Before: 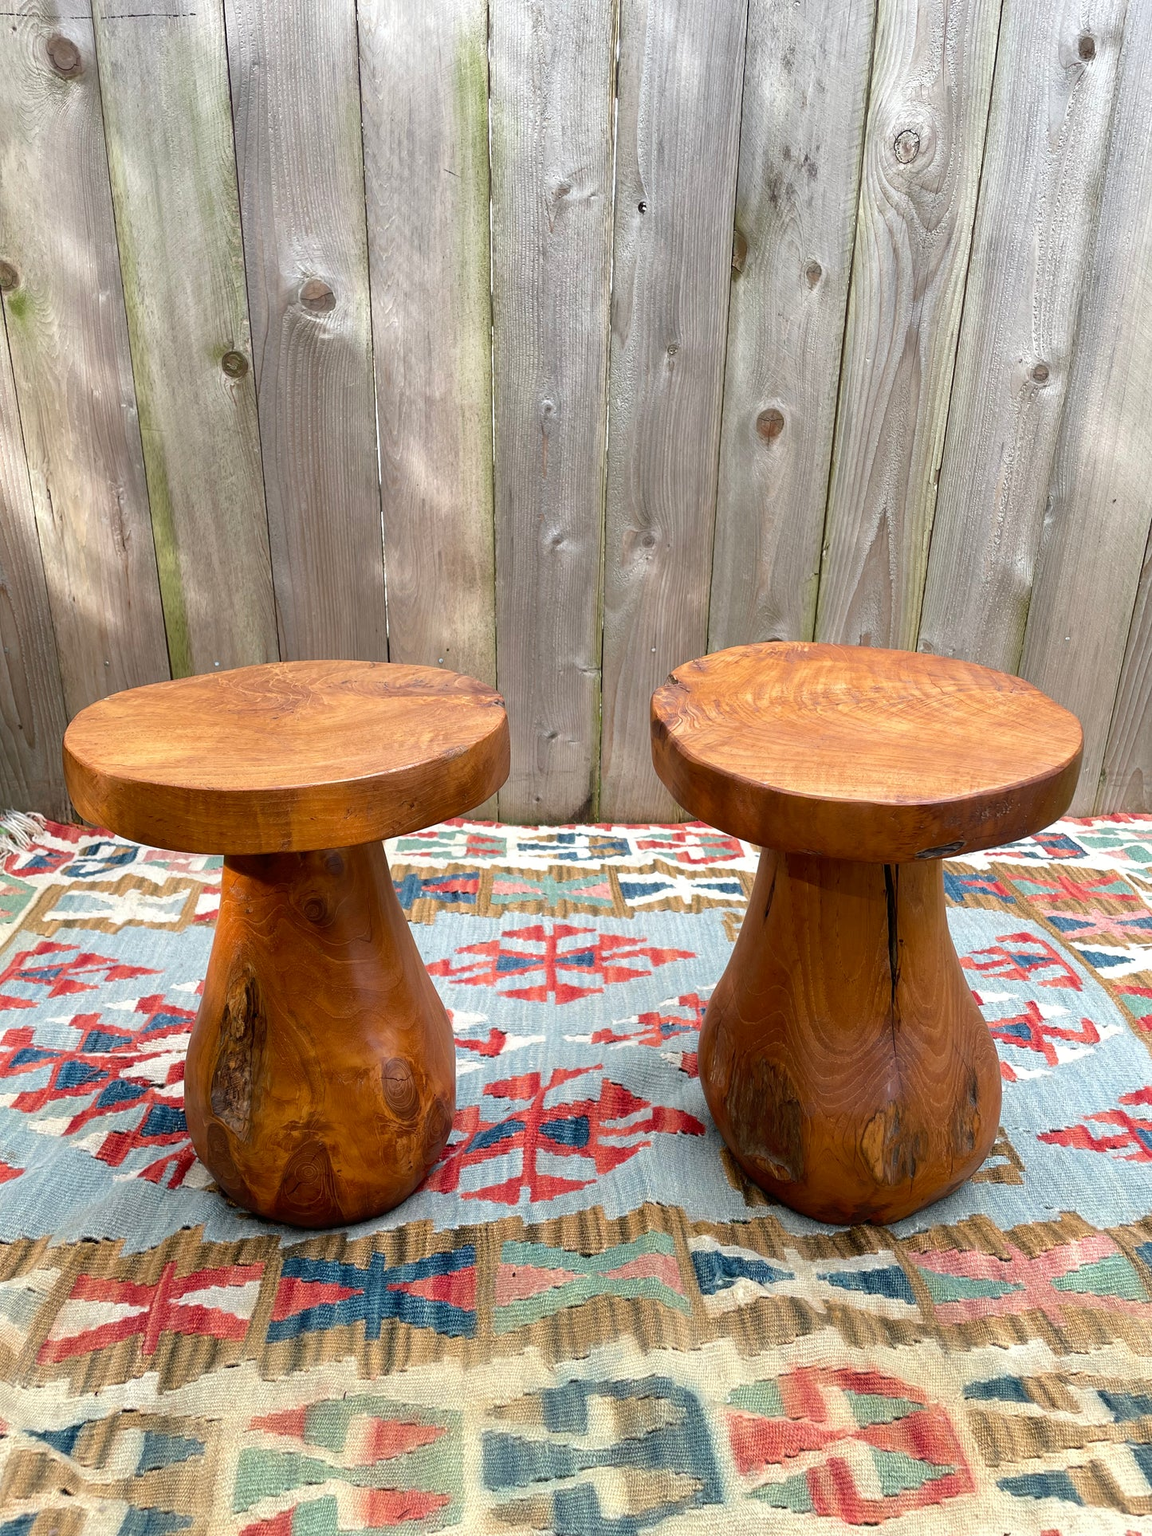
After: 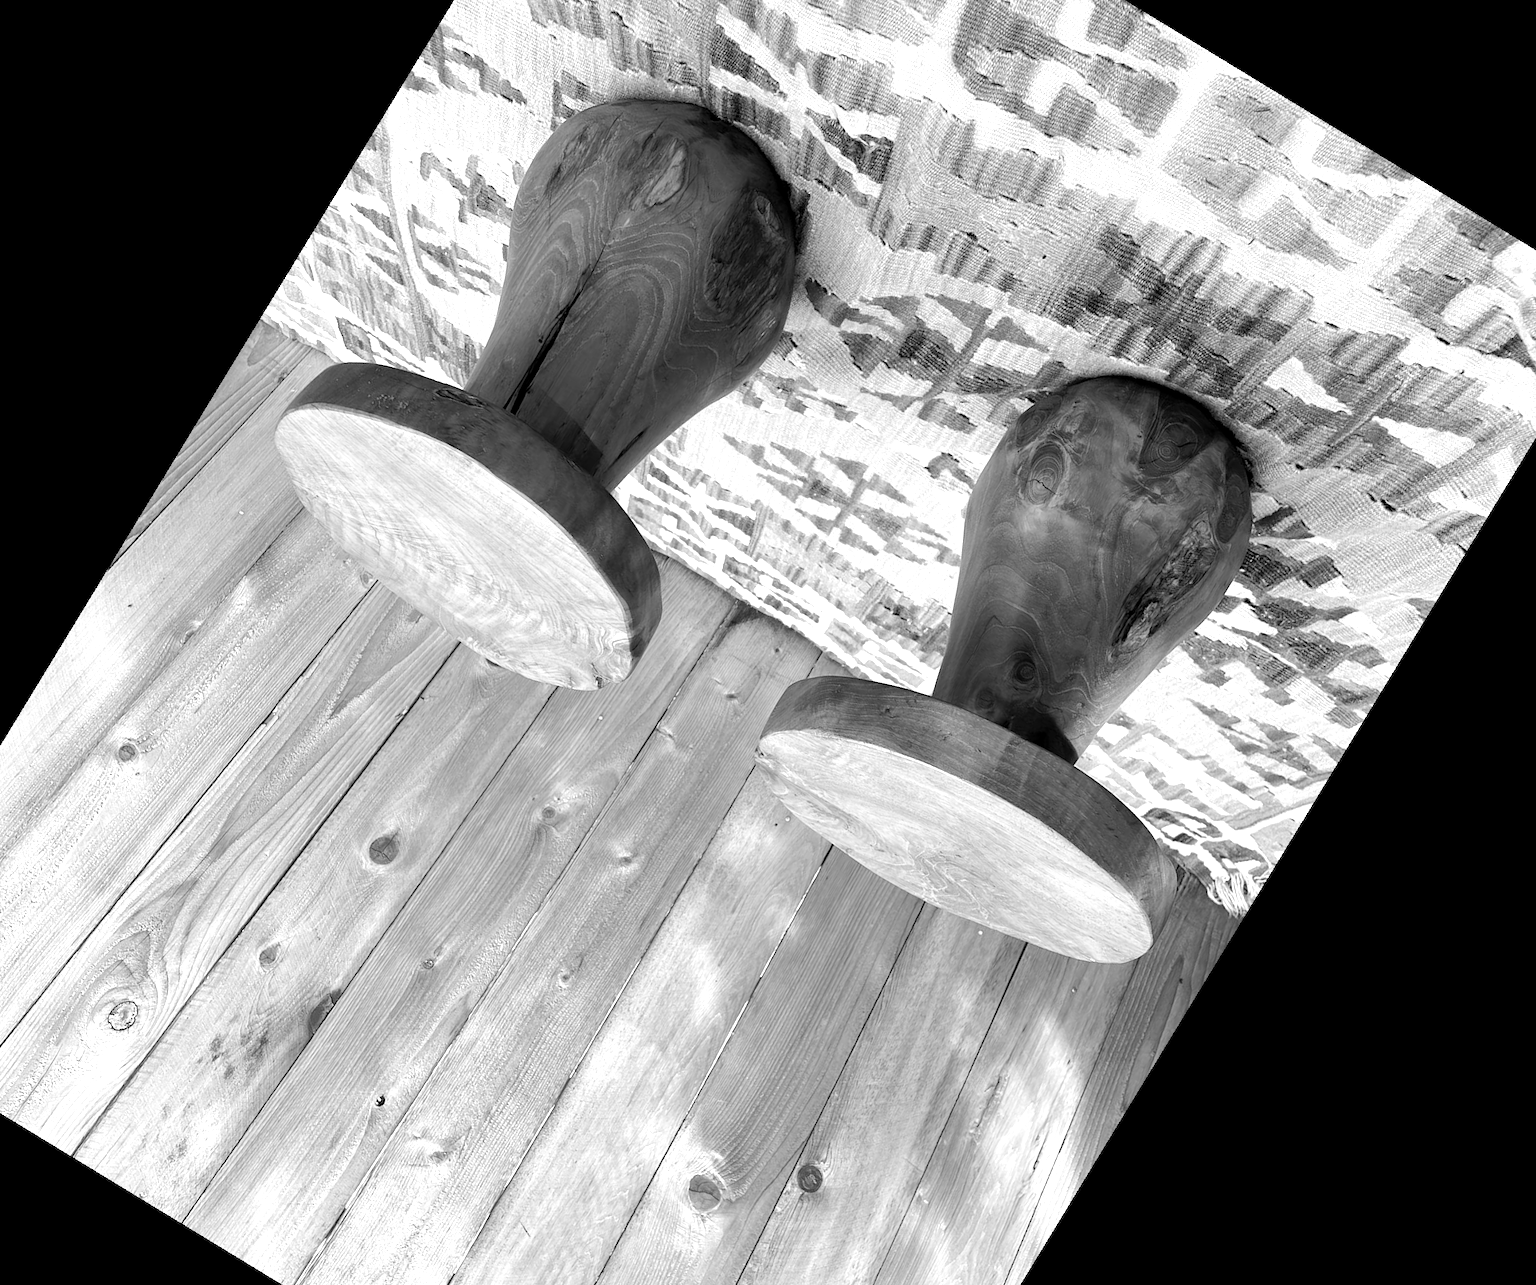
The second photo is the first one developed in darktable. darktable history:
crop and rotate: angle 148.68°, left 9.111%, top 15.603%, right 4.588%, bottom 17.041%
contrast brightness saturation: contrast 0.07, brightness 0.18, saturation 0.4
monochrome: a 32, b 64, size 2.3, highlights 1
color balance rgb: global offset › luminance -0.37%, perceptual saturation grading › highlights -17.77%, perceptual saturation grading › mid-tones 33.1%, perceptual saturation grading › shadows 50.52%, perceptual brilliance grading › highlights 20%, perceptual brilliance grading › mid-tones 20%, perceptual brilliance grading › shadows -20%, global vibrance 50%
color calibration: illuminant as shot in camera, x 0.358, y 0.373, temperature 4628.91 K
